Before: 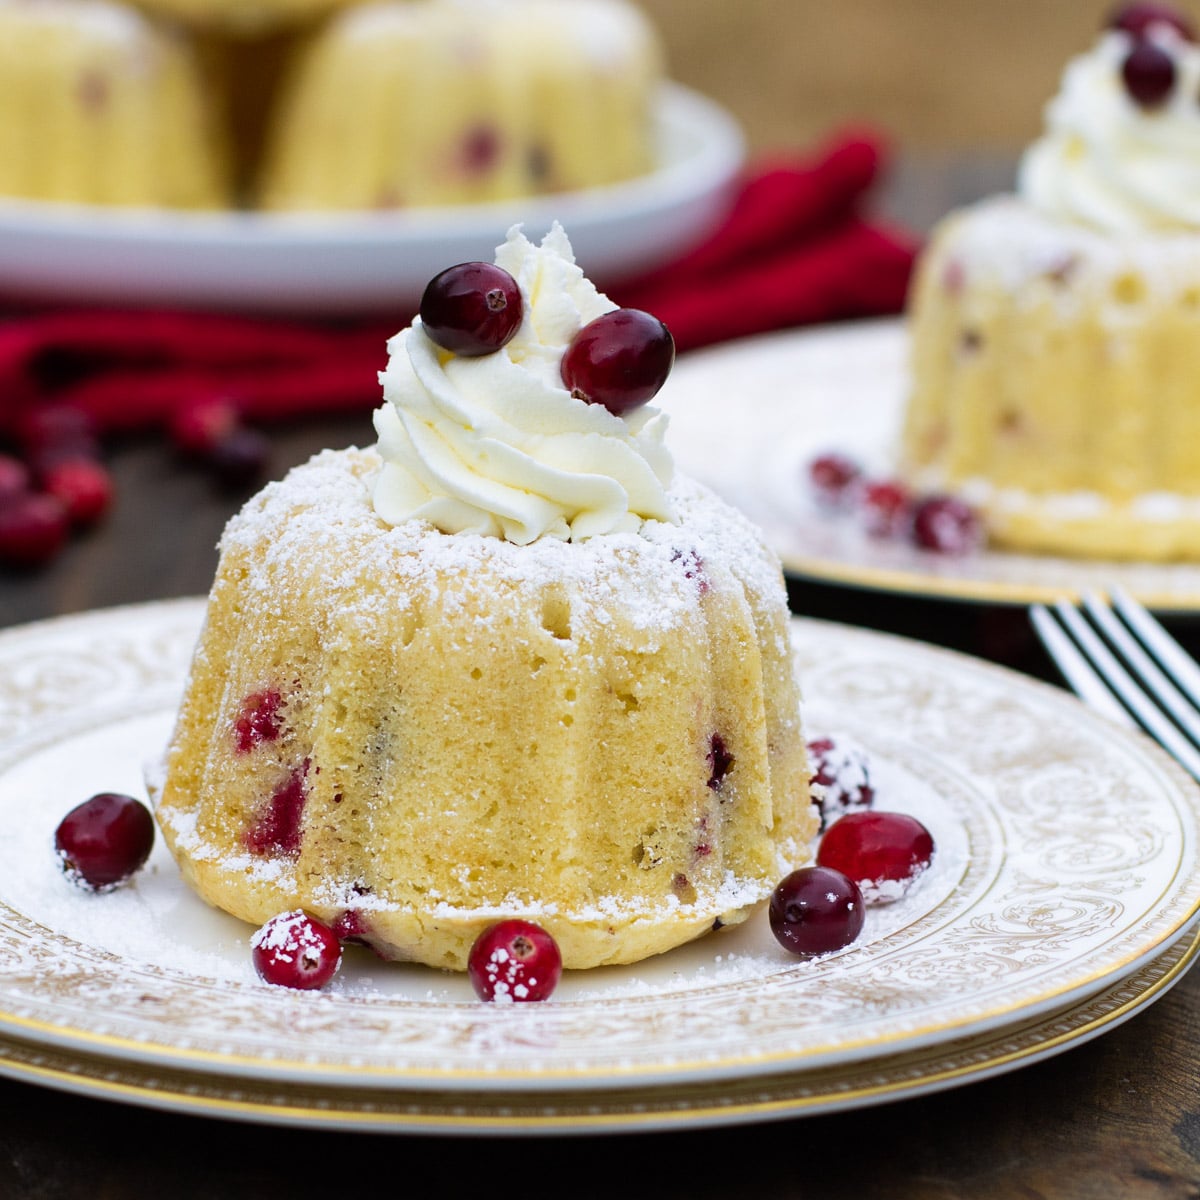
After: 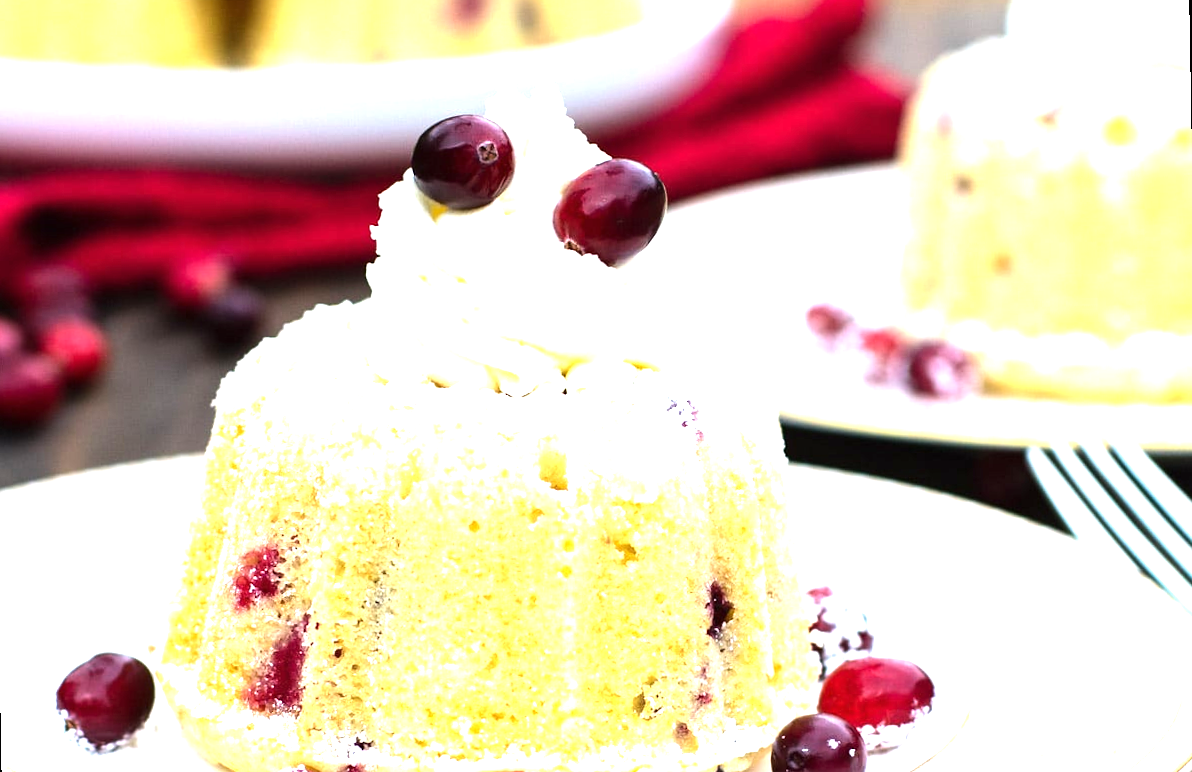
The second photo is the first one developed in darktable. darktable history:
exposure: black level correction 0, exposure 1.2 EV, compensate highlight preservation false
tone equalizer: -8 EV -0.417 EV, -7 EV -0.389 EV, -6 EV -0.333 EV, -5 EV -0.222 EV, -3 EV 0.222 EV, -2 EV 0.333 EV, -1 EV 0.389 EV, +0 EV 0.417 EV, edges refinement/feathering 500, mask exposure compensation -1.57 EV, preserve details no
crop: top 11.166%, bottom 22.168%
rotate and perspective: rotation -1°, crop left 0.011, crop right 0.989, crop top 0.025, crop bottom 0.975
